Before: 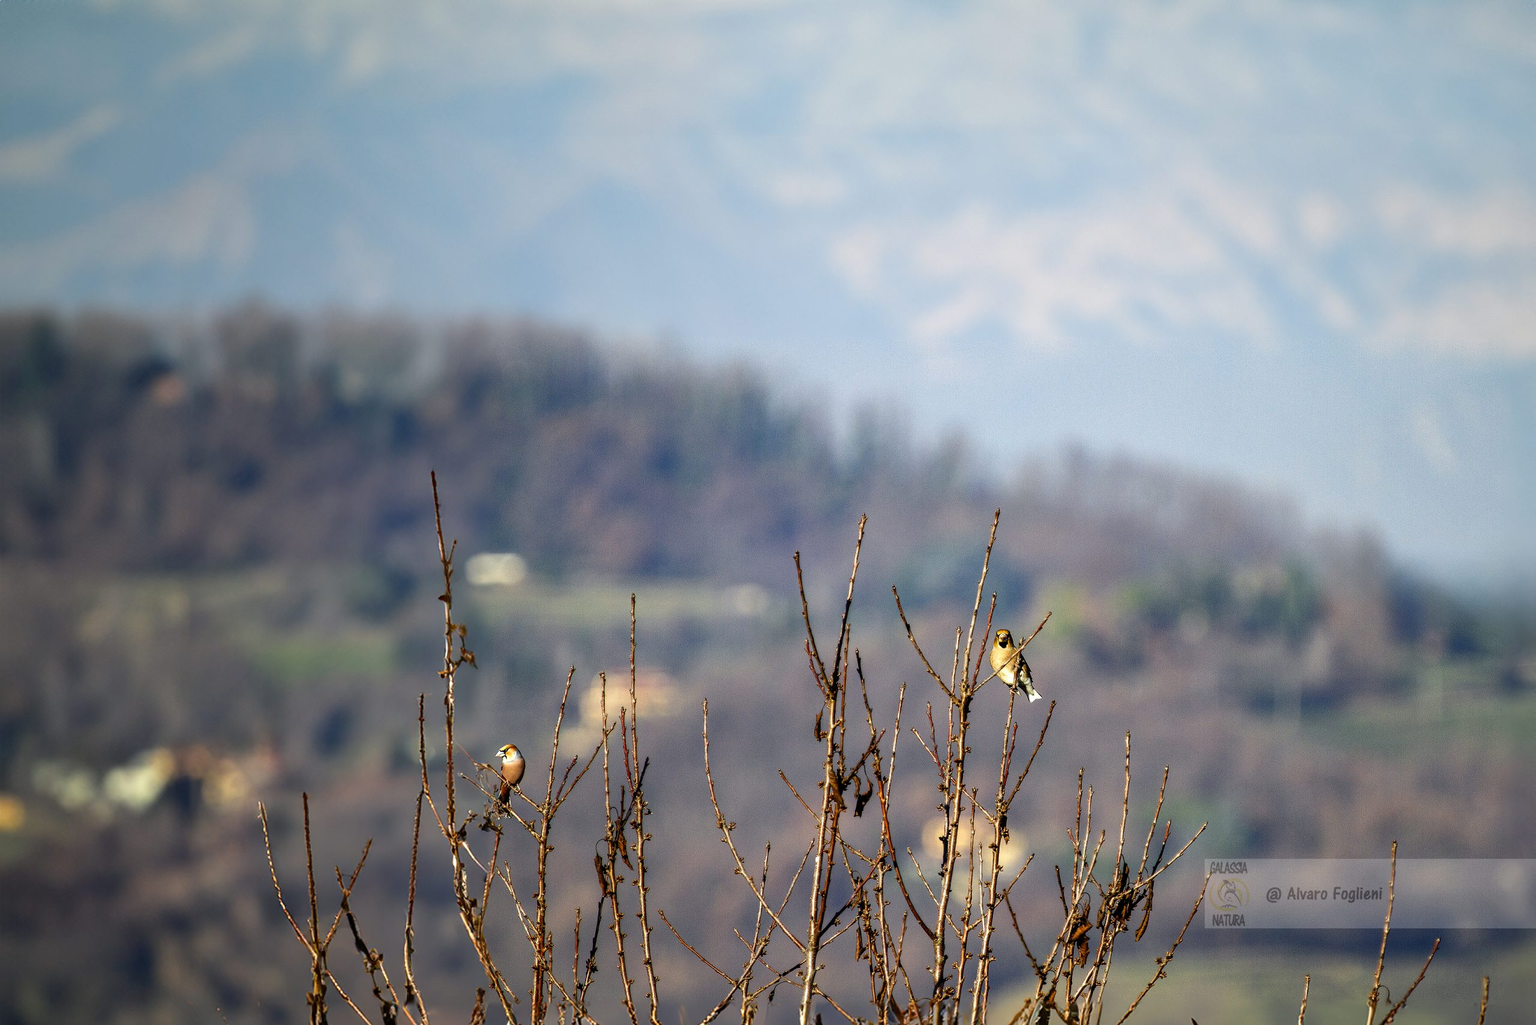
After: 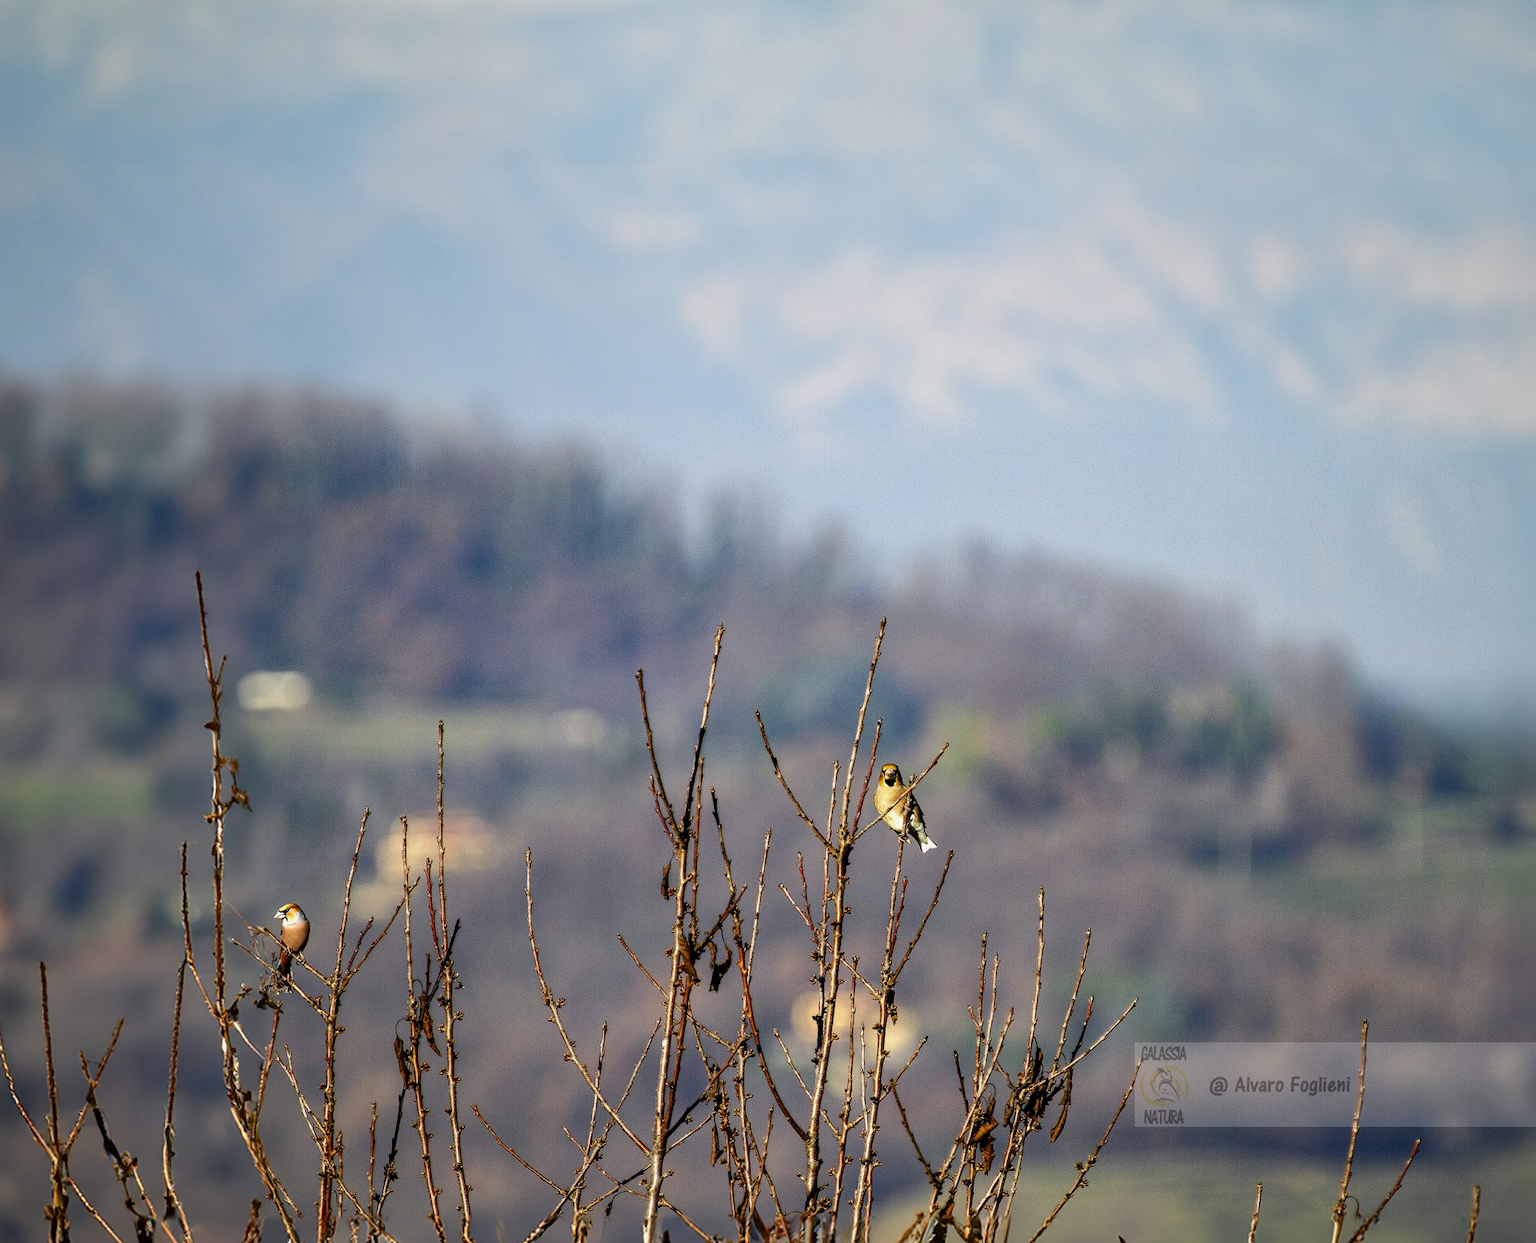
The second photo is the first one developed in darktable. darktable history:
crop: left 17.614%, bottom 0.045%
exposure: black level correction 0.001, exposure -0.124 EV, compensate highlight preservation false
tone equalizer: edges refinement/feathering 500, mask exposure compensation -1.57 EV, preserve details no
